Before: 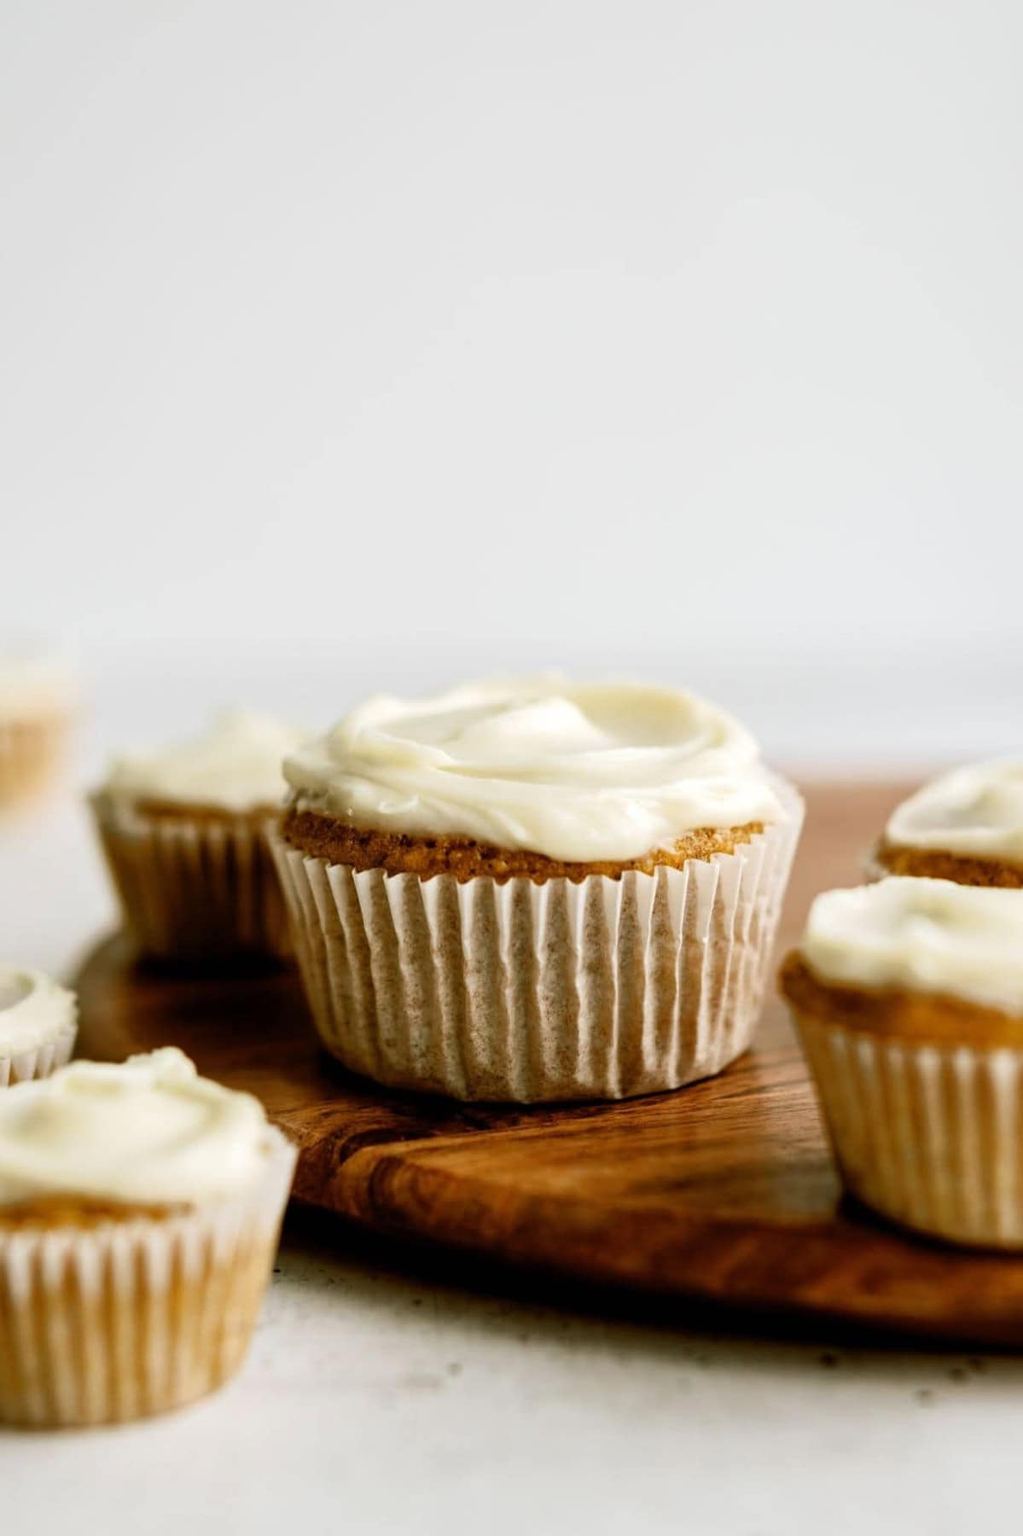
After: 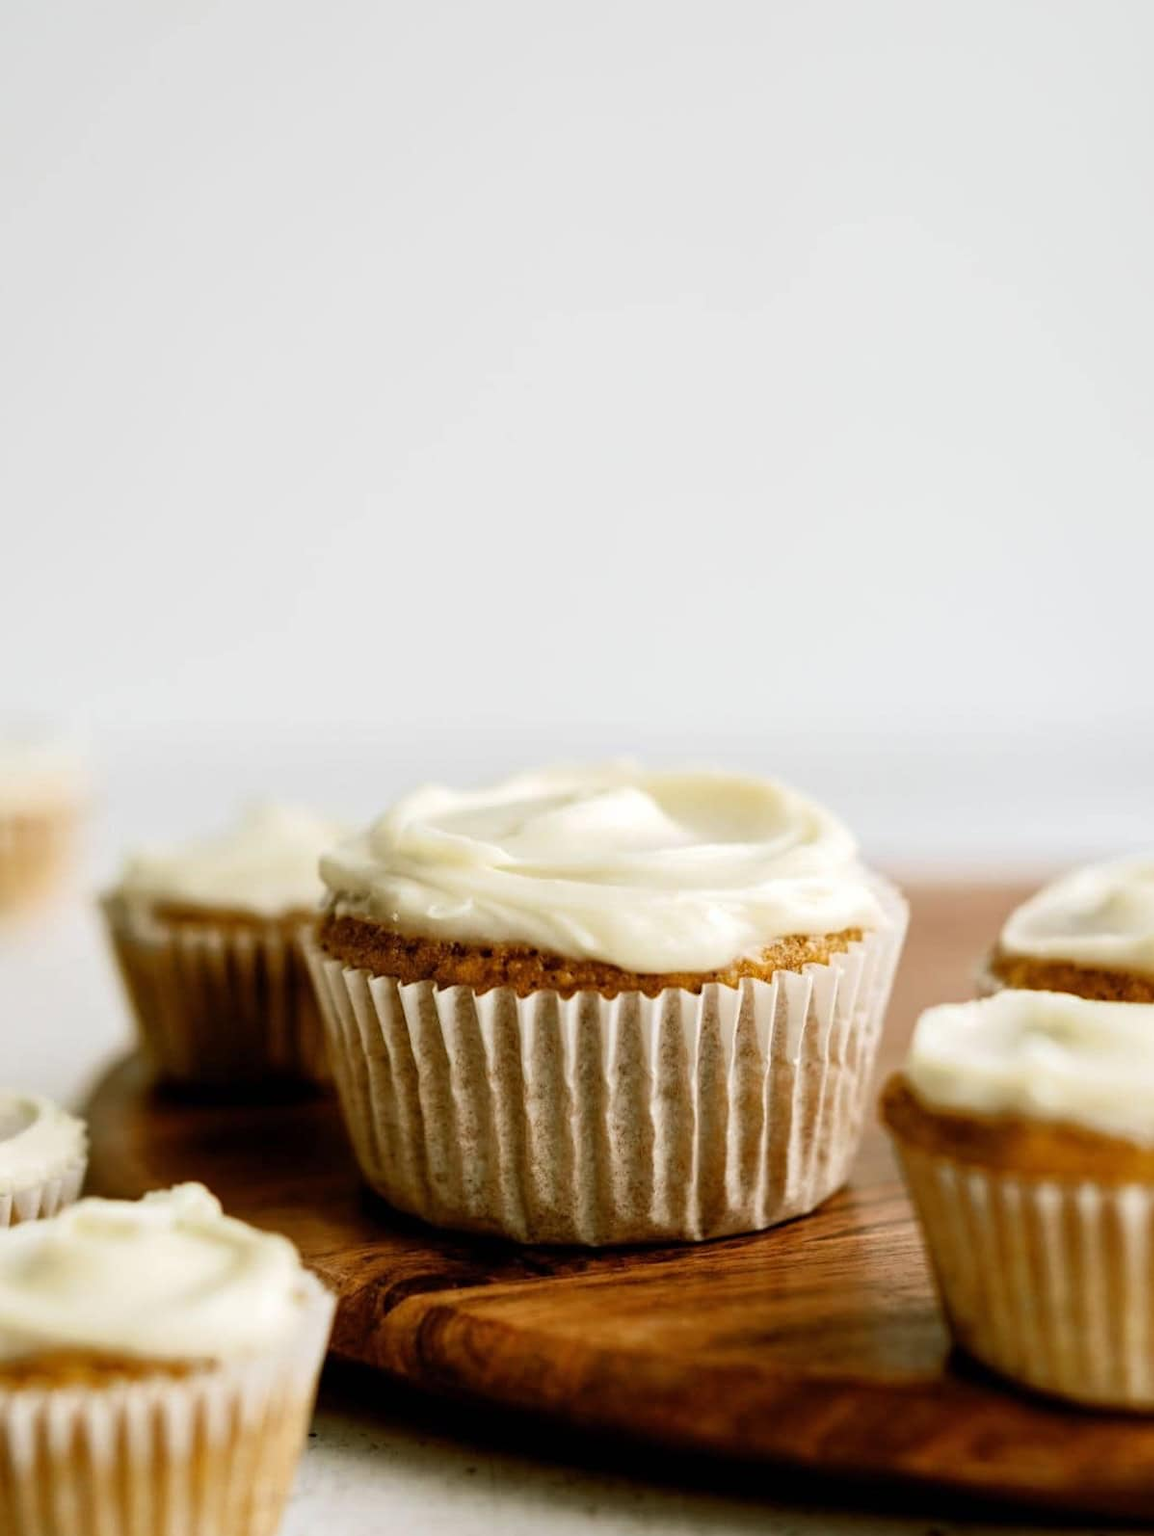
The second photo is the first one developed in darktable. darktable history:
crop and rotate: top 0%, bottom 11.431%
